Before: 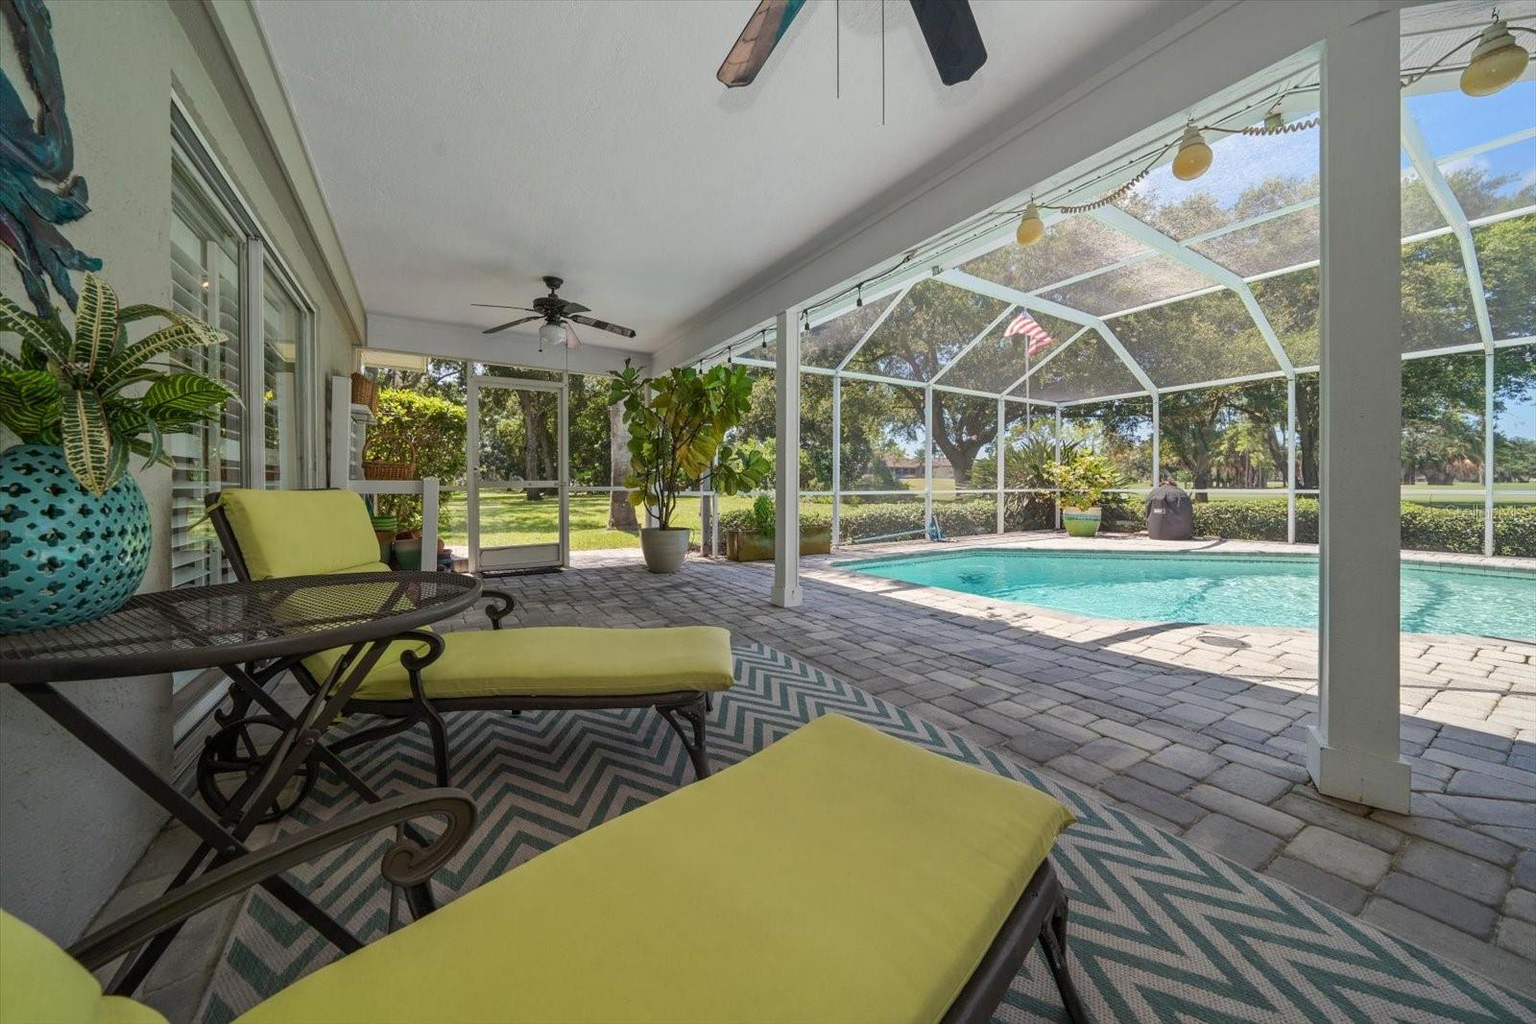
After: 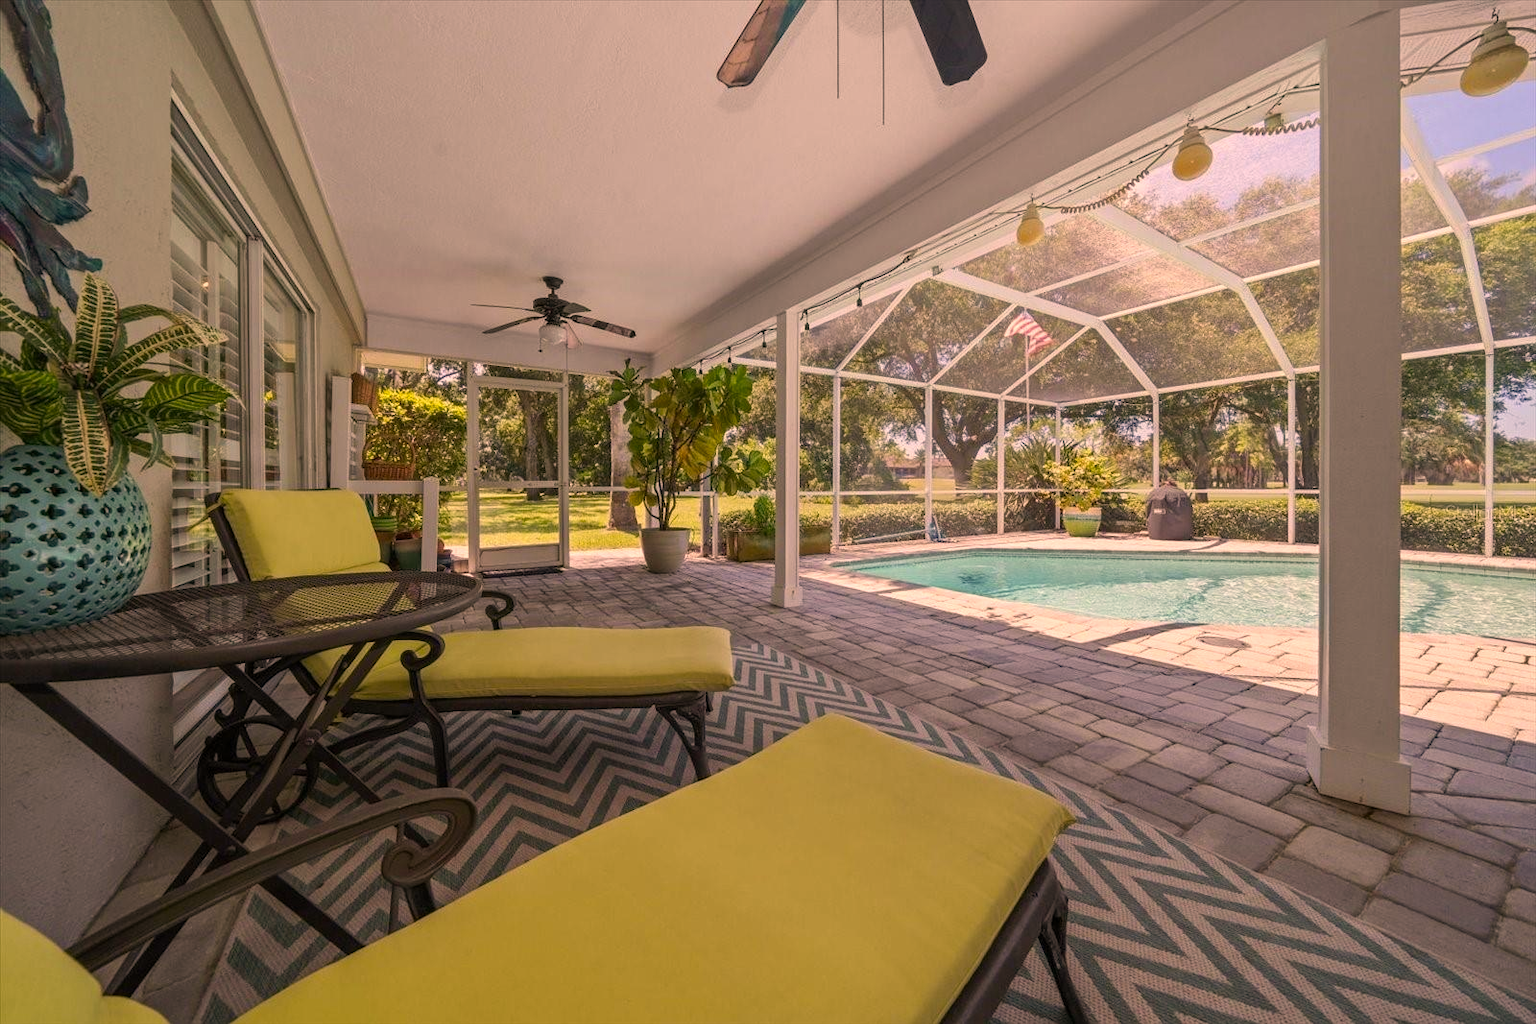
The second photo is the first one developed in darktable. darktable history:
color correction: highlights a* 20.94, highlights b* 19.47
